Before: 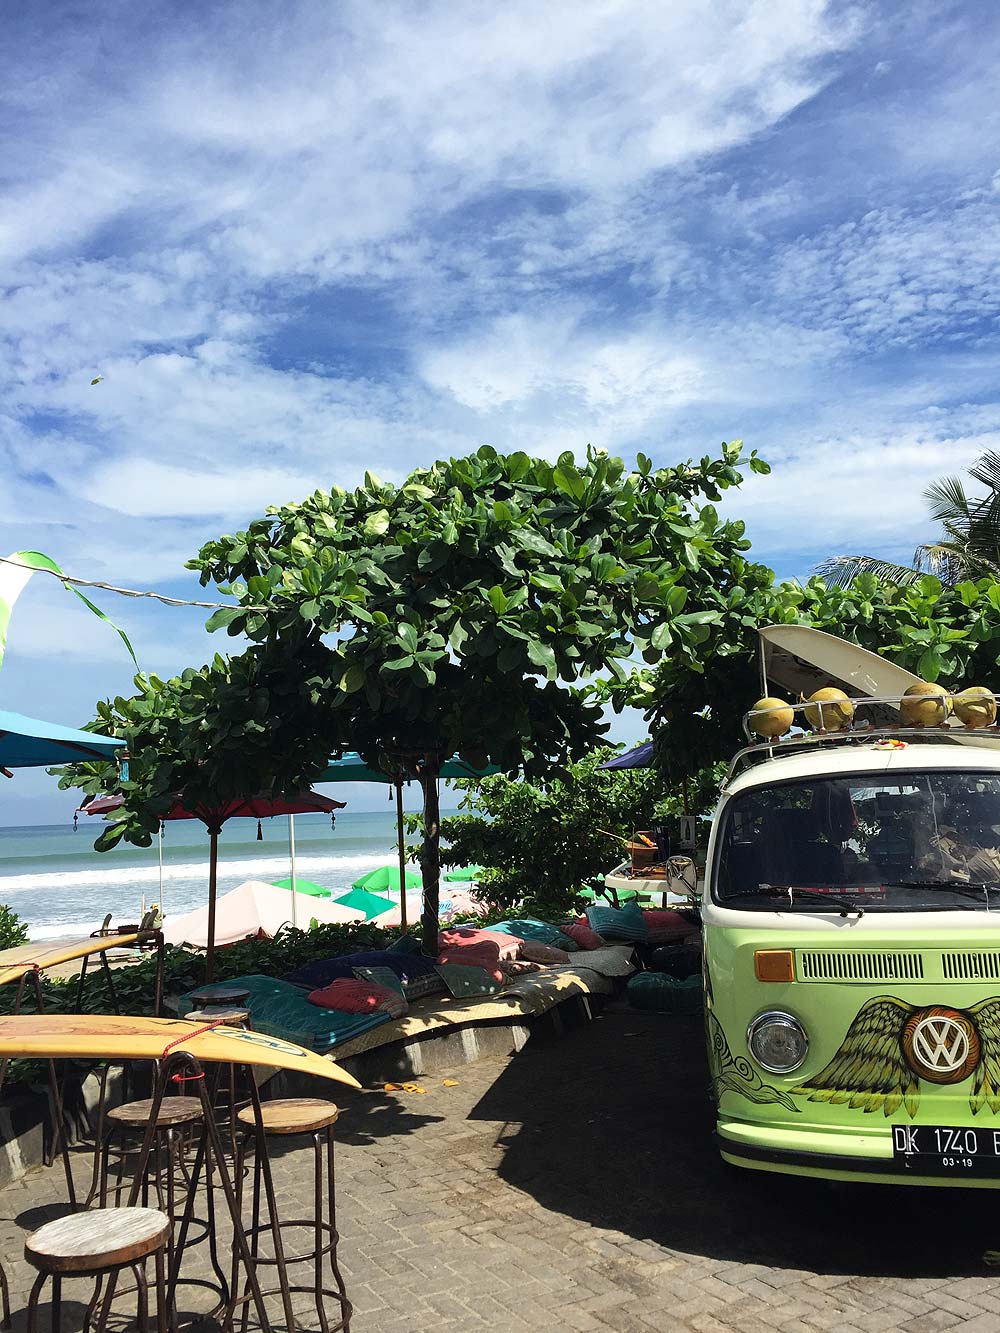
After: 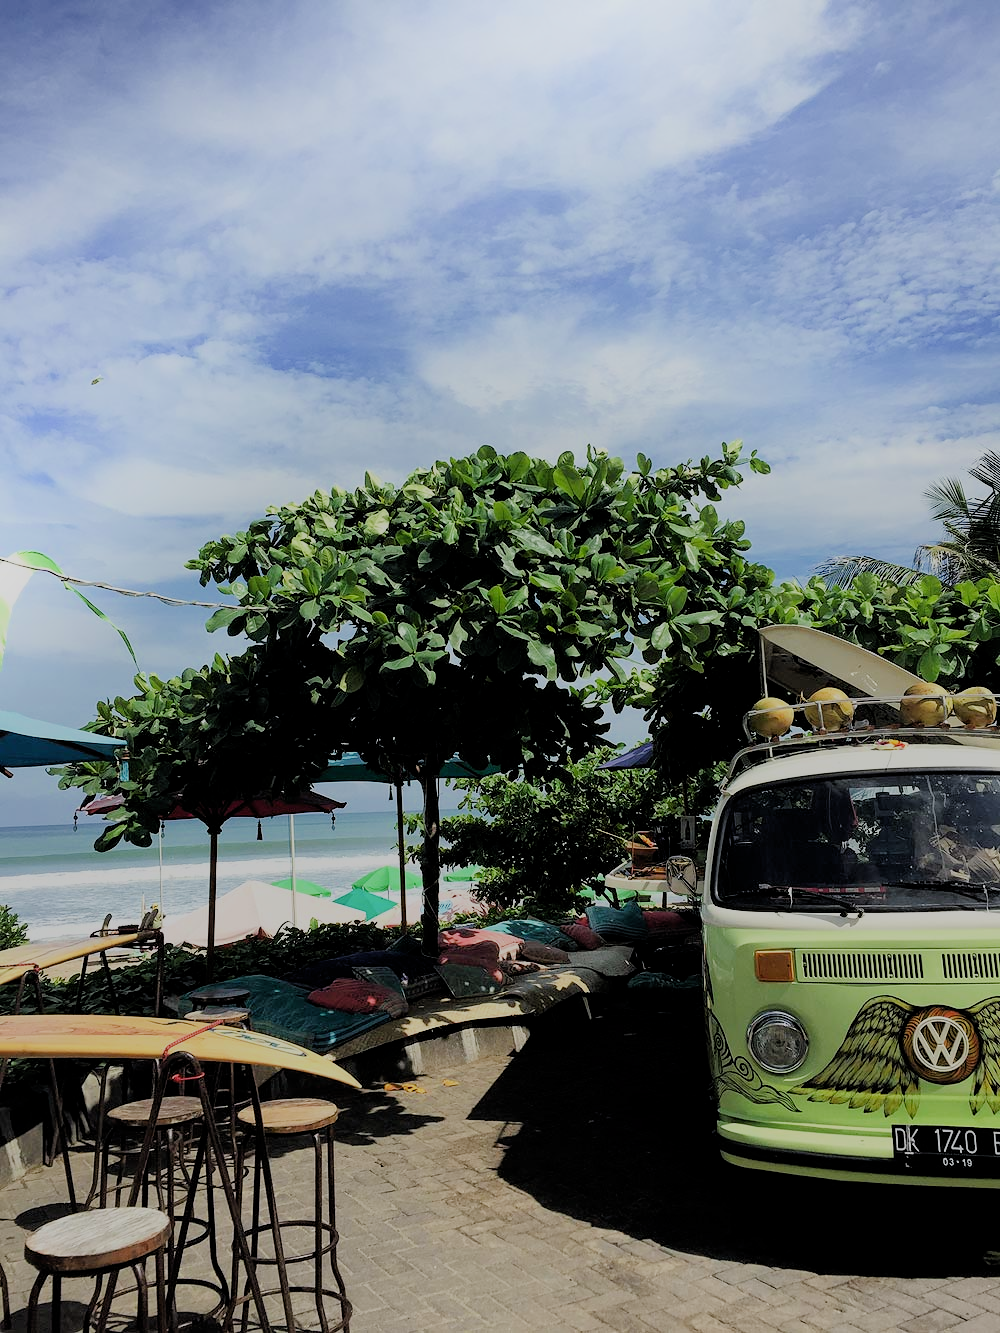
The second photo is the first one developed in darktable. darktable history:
filmic rgb: middle gray luminance 17.99%, black relative exposure -7.54 EV, white relative exposure 8.48 EV, target black luminance 0%, hardness 2.23, latitude 18.78%, contrast 0.893, highlights saturation mix 5.51%, shadows ↔ highlights balance 10.55%
shadows and highlights: shadows -21.58, highlights 99.54, soften with gaussian
